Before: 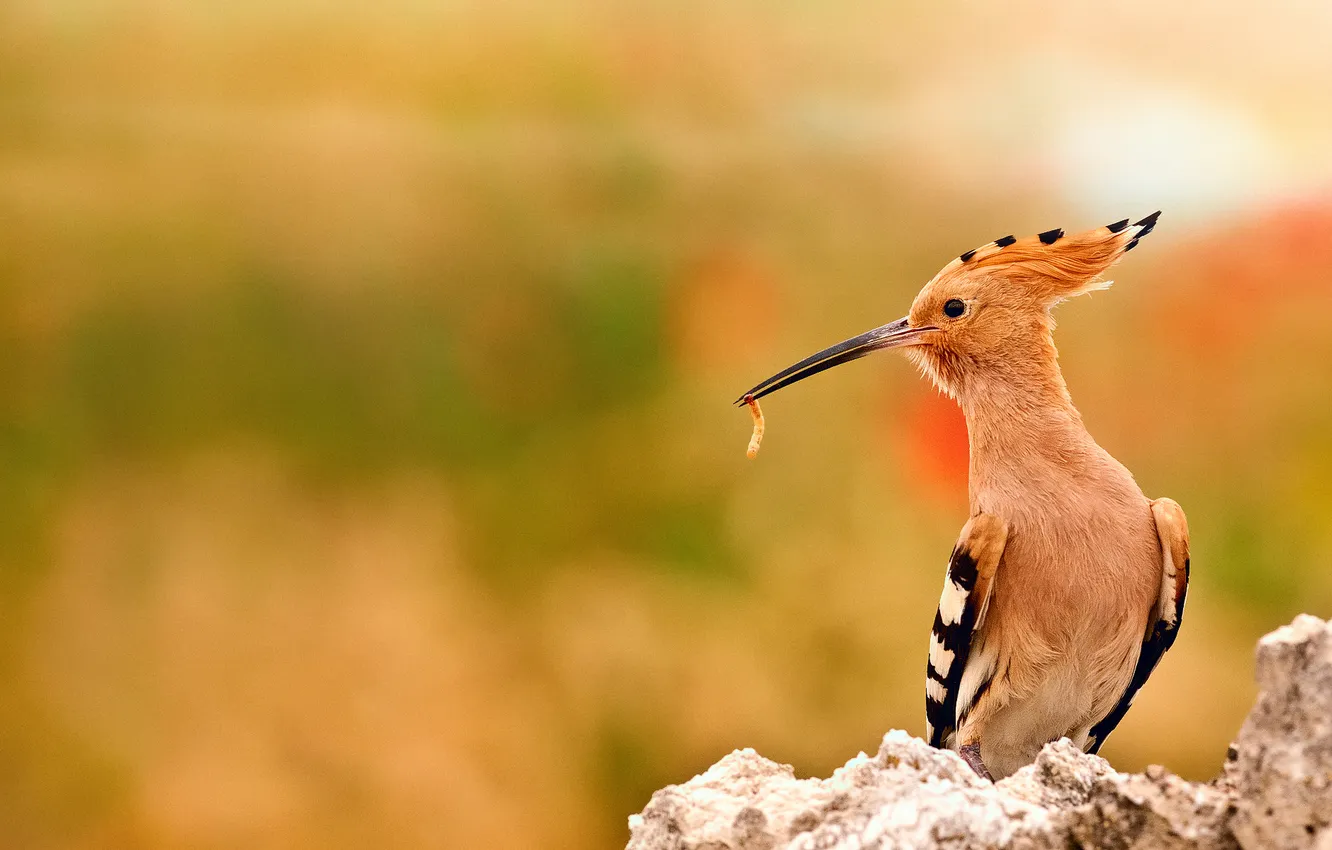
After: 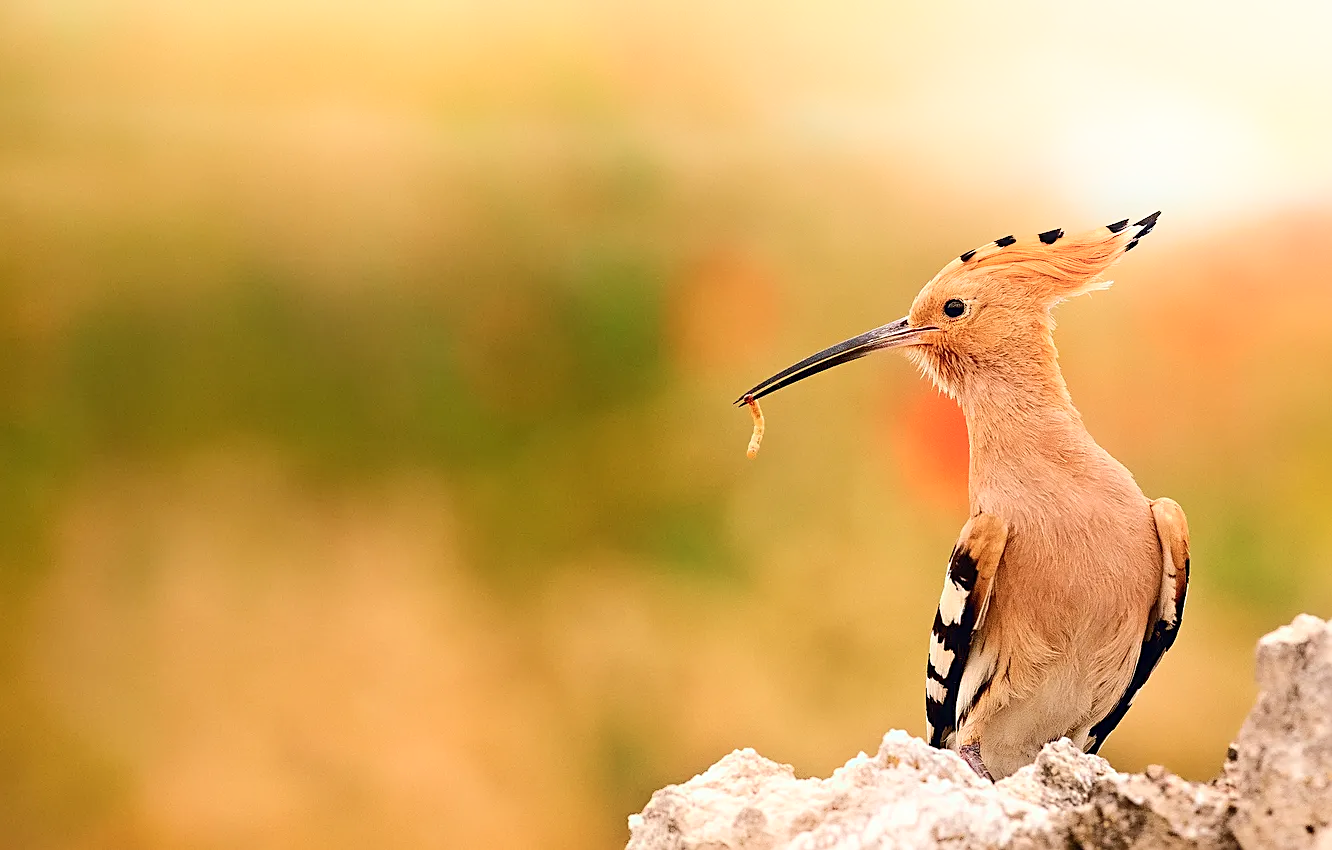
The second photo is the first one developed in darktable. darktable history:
sharpen: on, module defaults
shadows and highlights: shadows -54.75, highlights 86.23, soften with gaussian
